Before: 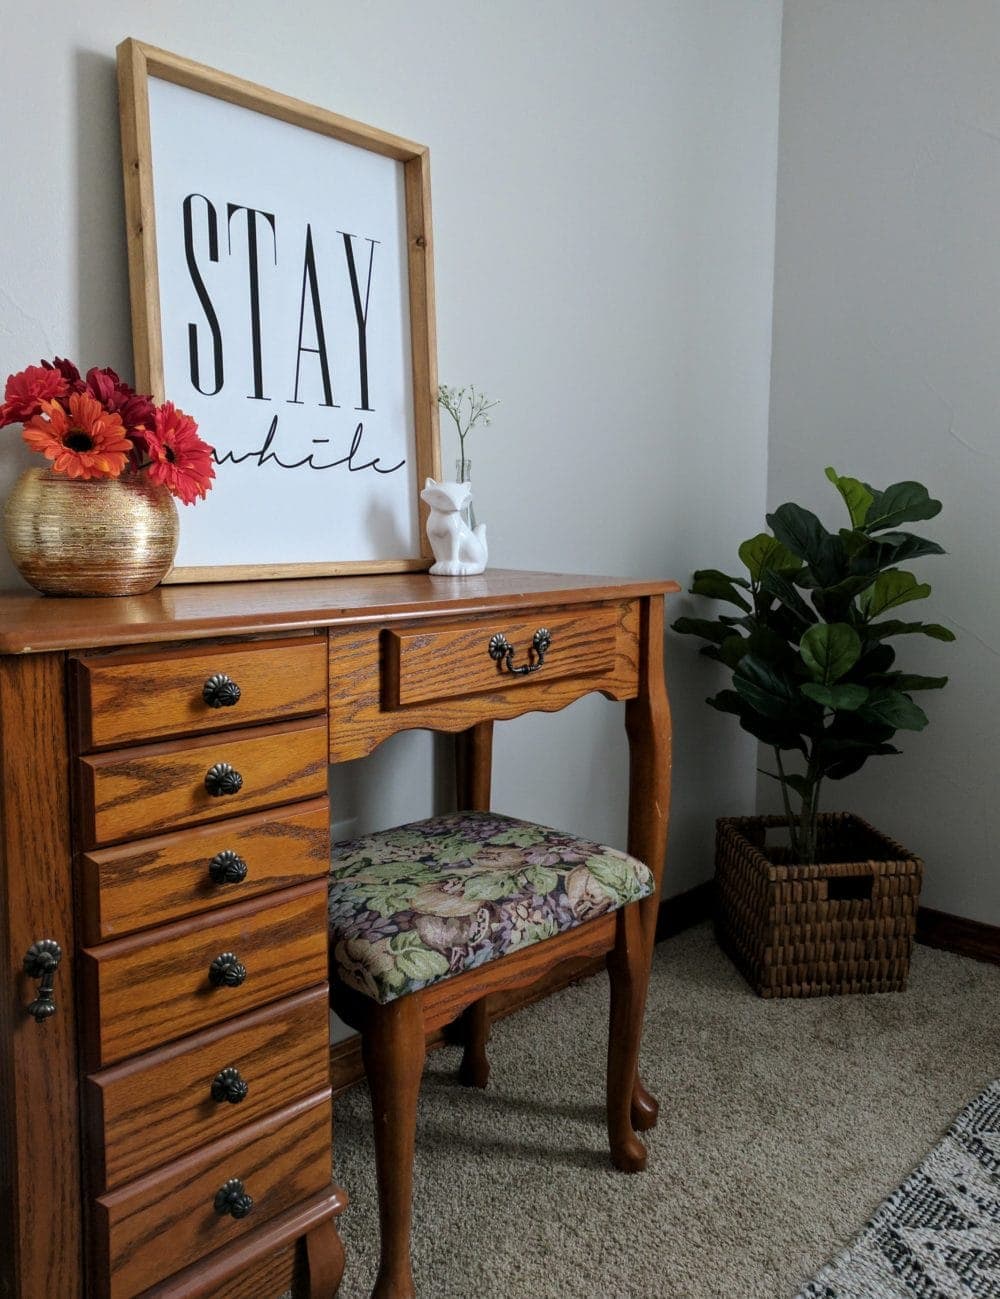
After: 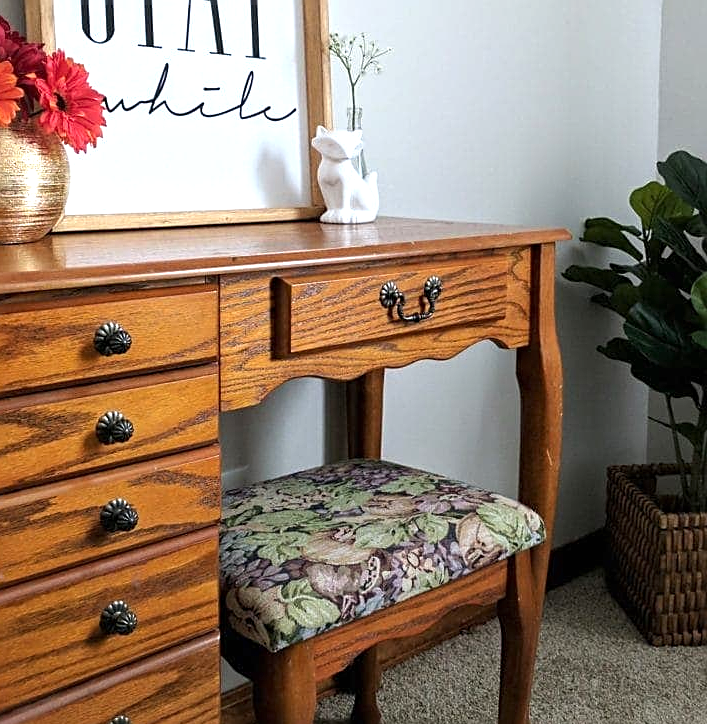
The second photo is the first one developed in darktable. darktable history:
crop: left 10.99%, top 27.104%, right 18.295%, bottom 17.135%
exposure: black level correction 0, exposure 0.699 EV, compensate exposure bias true, compensate highlight preservation false
sharpen: on, module defaults
